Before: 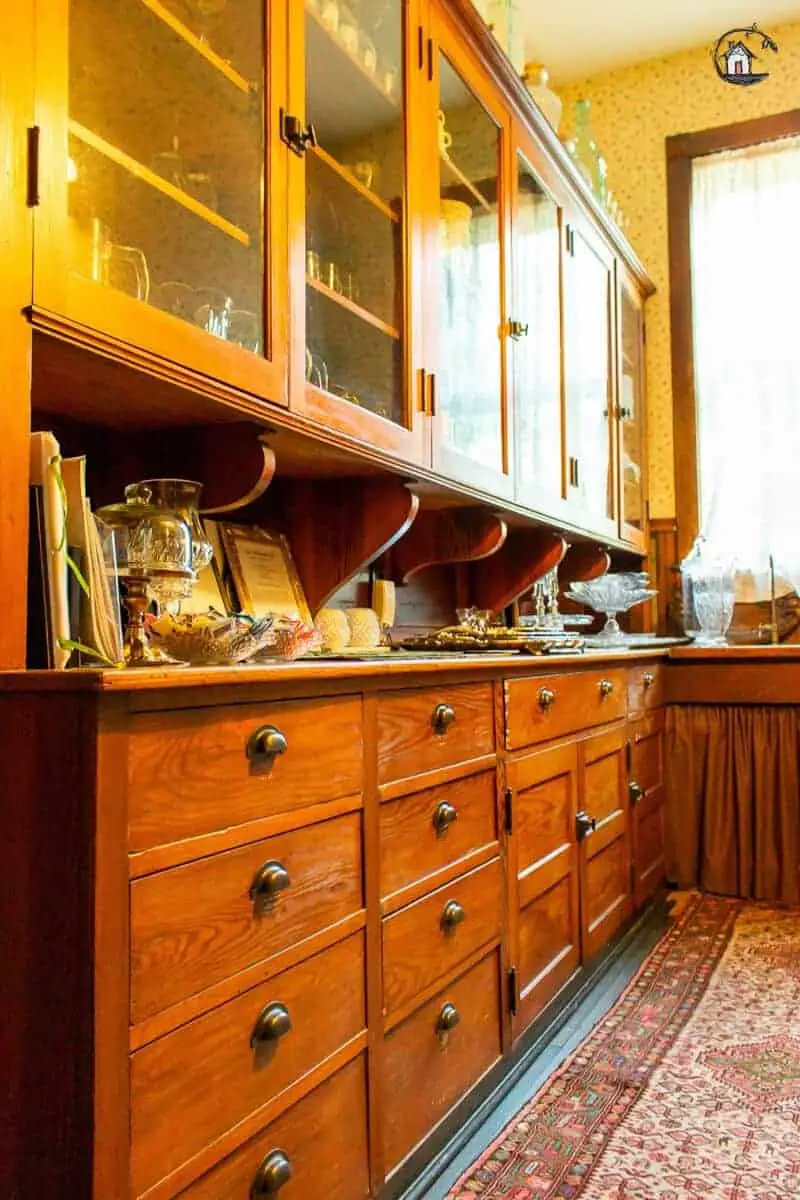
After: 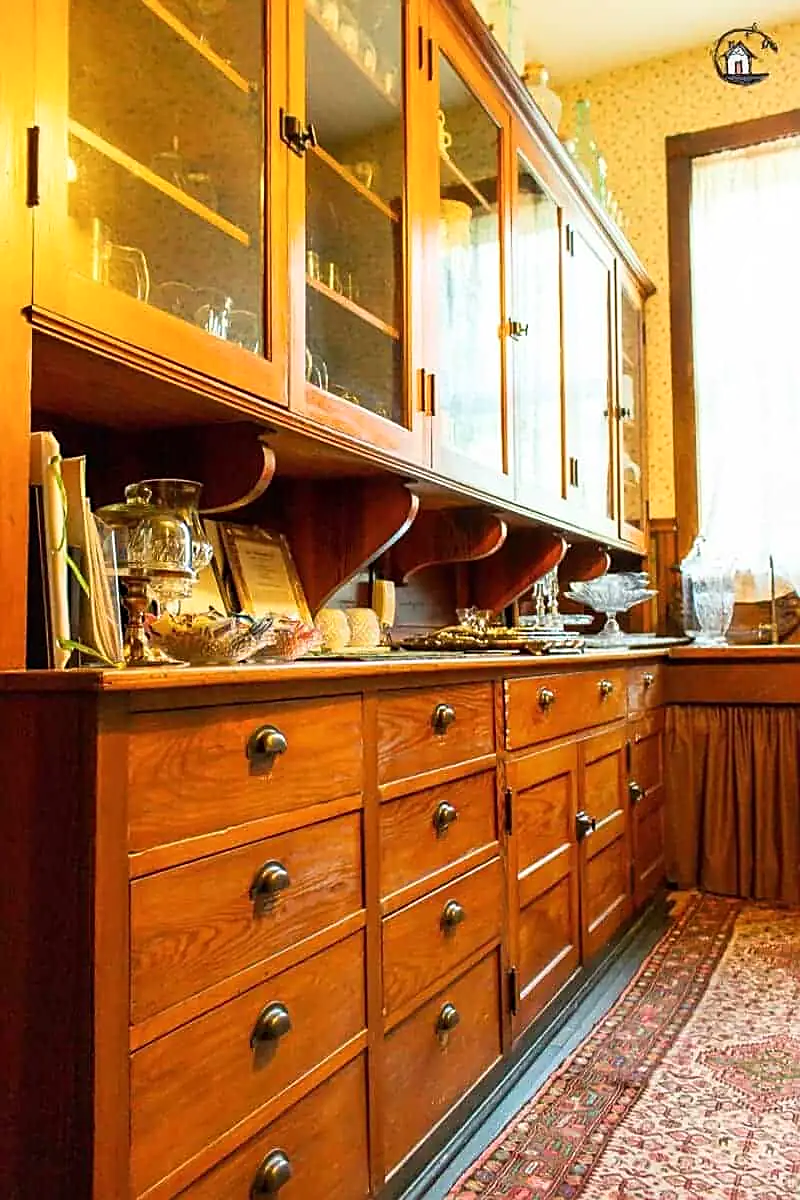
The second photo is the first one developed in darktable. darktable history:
sharpen: on, module defaults
shadows and highlights: shadows 0, highlights 40
